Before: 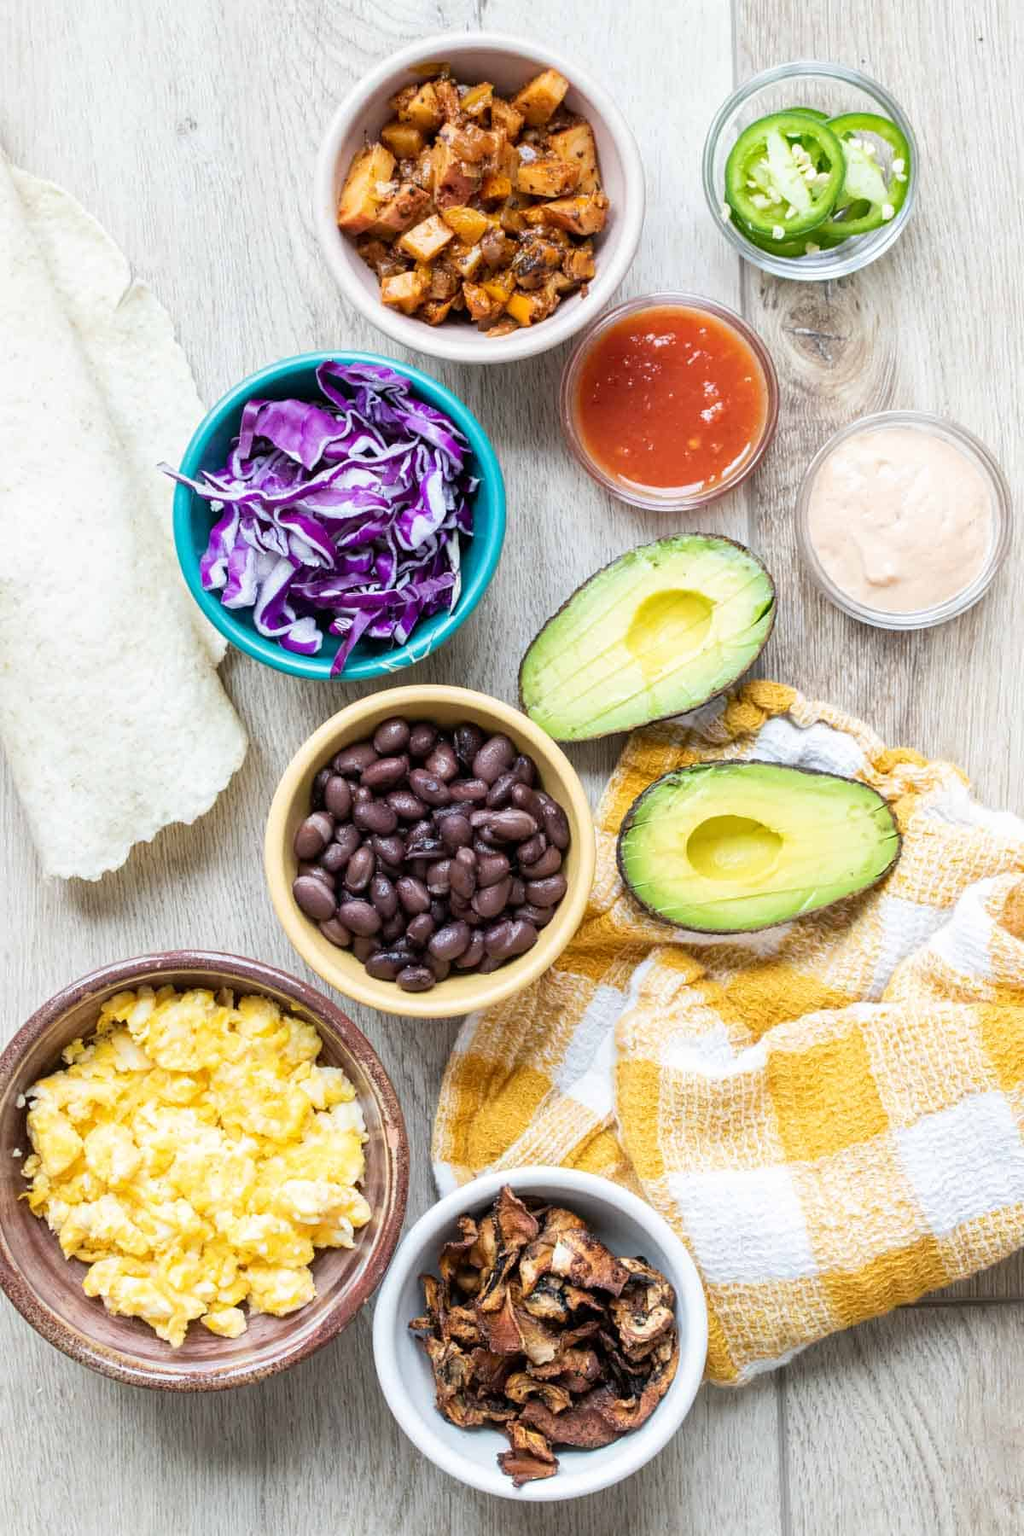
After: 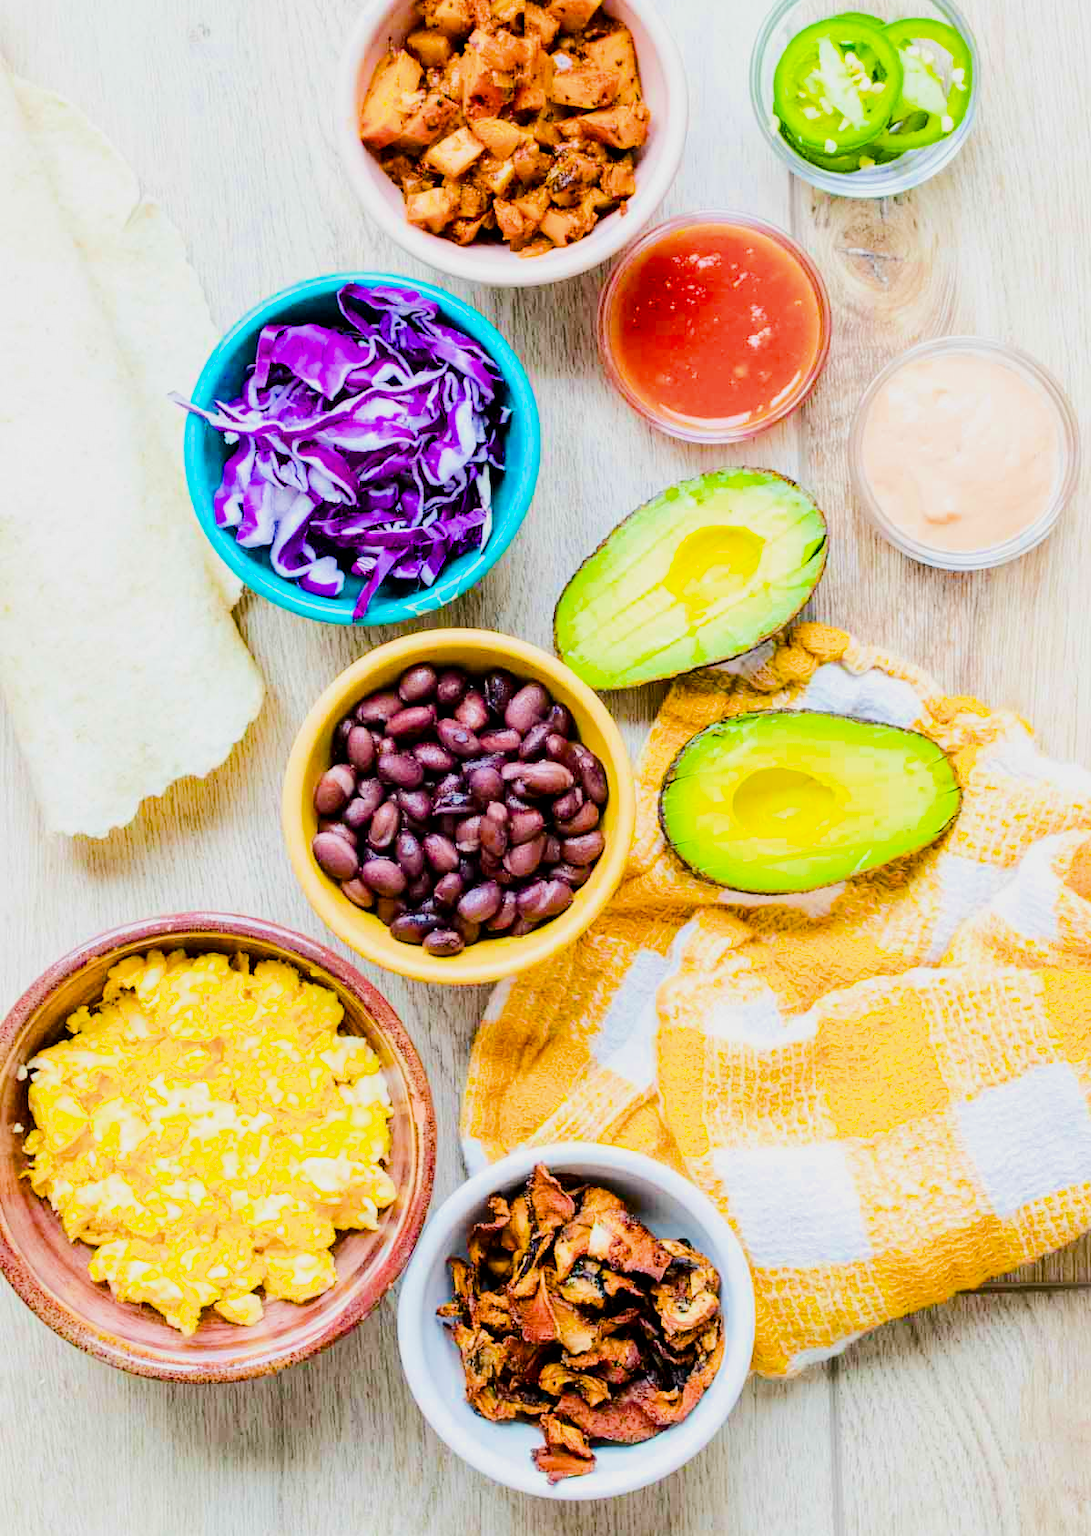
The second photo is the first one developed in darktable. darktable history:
filmic rgb: black relative exposure -6.68 EV, white relative exposure 4.56 EV, hardness 3.24
exposure: black level correction 0, exposure 0.9 EV, compensate highlight preservation false
crop and rotate: top 6.227%
color balance rgb: shadows lift › chroma 1.044%, shadows lift › hue 217.7°, perceptual saturation grading › global saturation 37.187%, perceptual saturation grading › shadows 35.449%, global vibrance 50.322%
tone equalizer: -8 EV 0.011 EV, -7 EV -0.013 EV, -6 EV 0.023 EV, -5 EV 0.047 EV, -4 EV 0.31 EV, -3 EV 0.644 EV, -2 EV 0.555 EV, -1 EV 0.206 EV, +0 EV 0.032 EV, edges refinement/feathering 500, mask exposure compensation -1.57 EV, preserve details no
contrast brightness saturation: contrast 0.069, brightness -0.128, saturation 0.051
